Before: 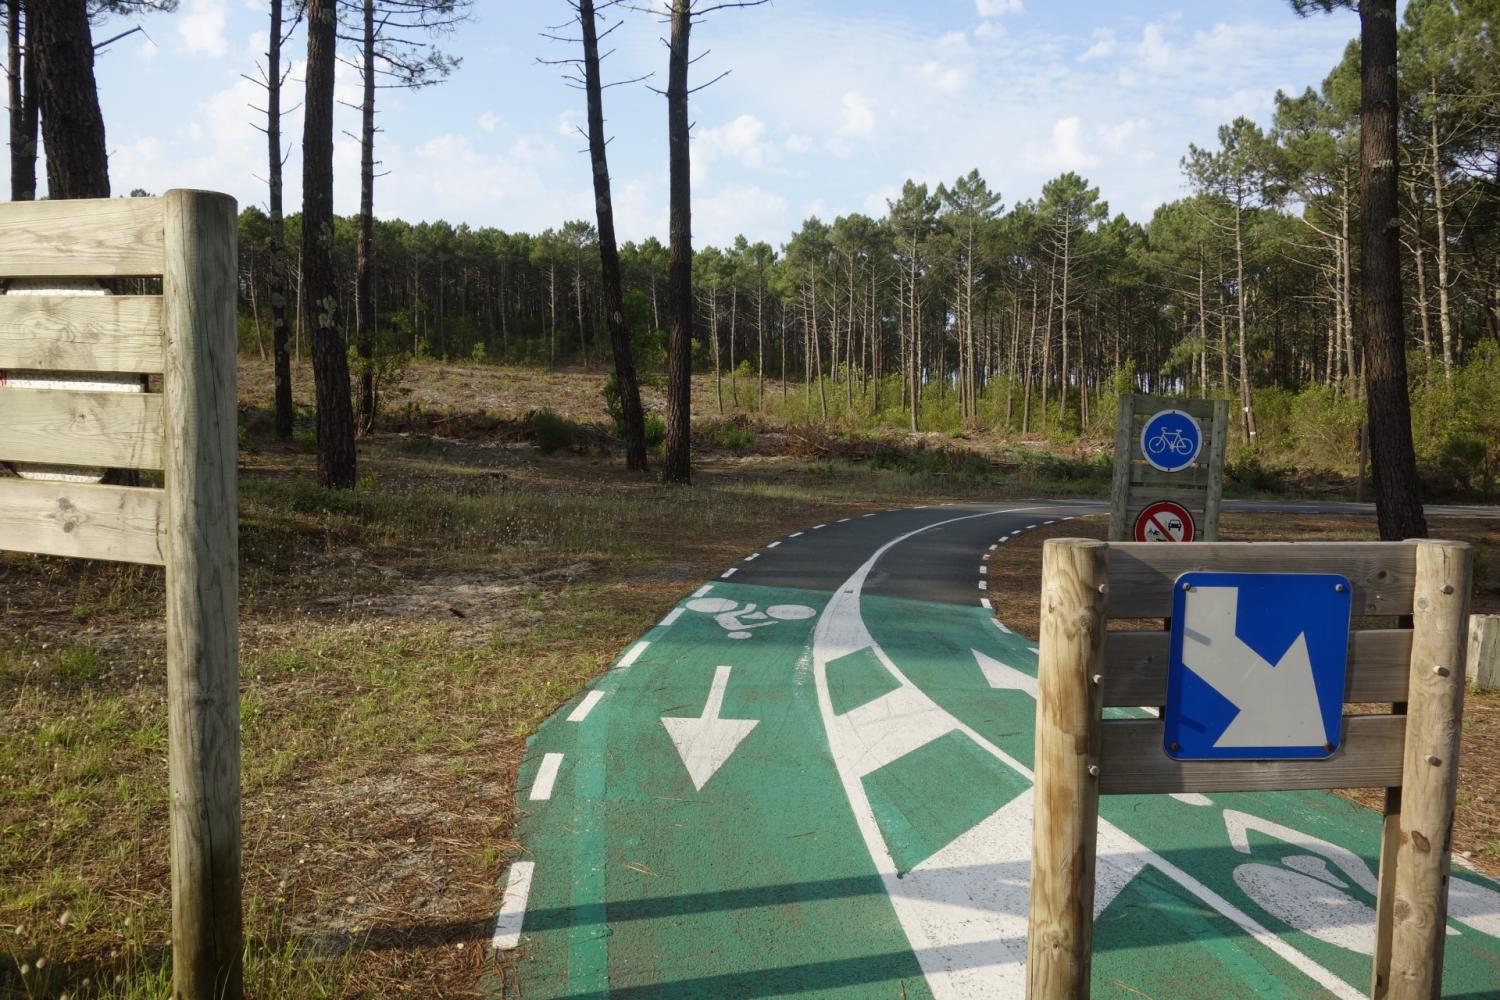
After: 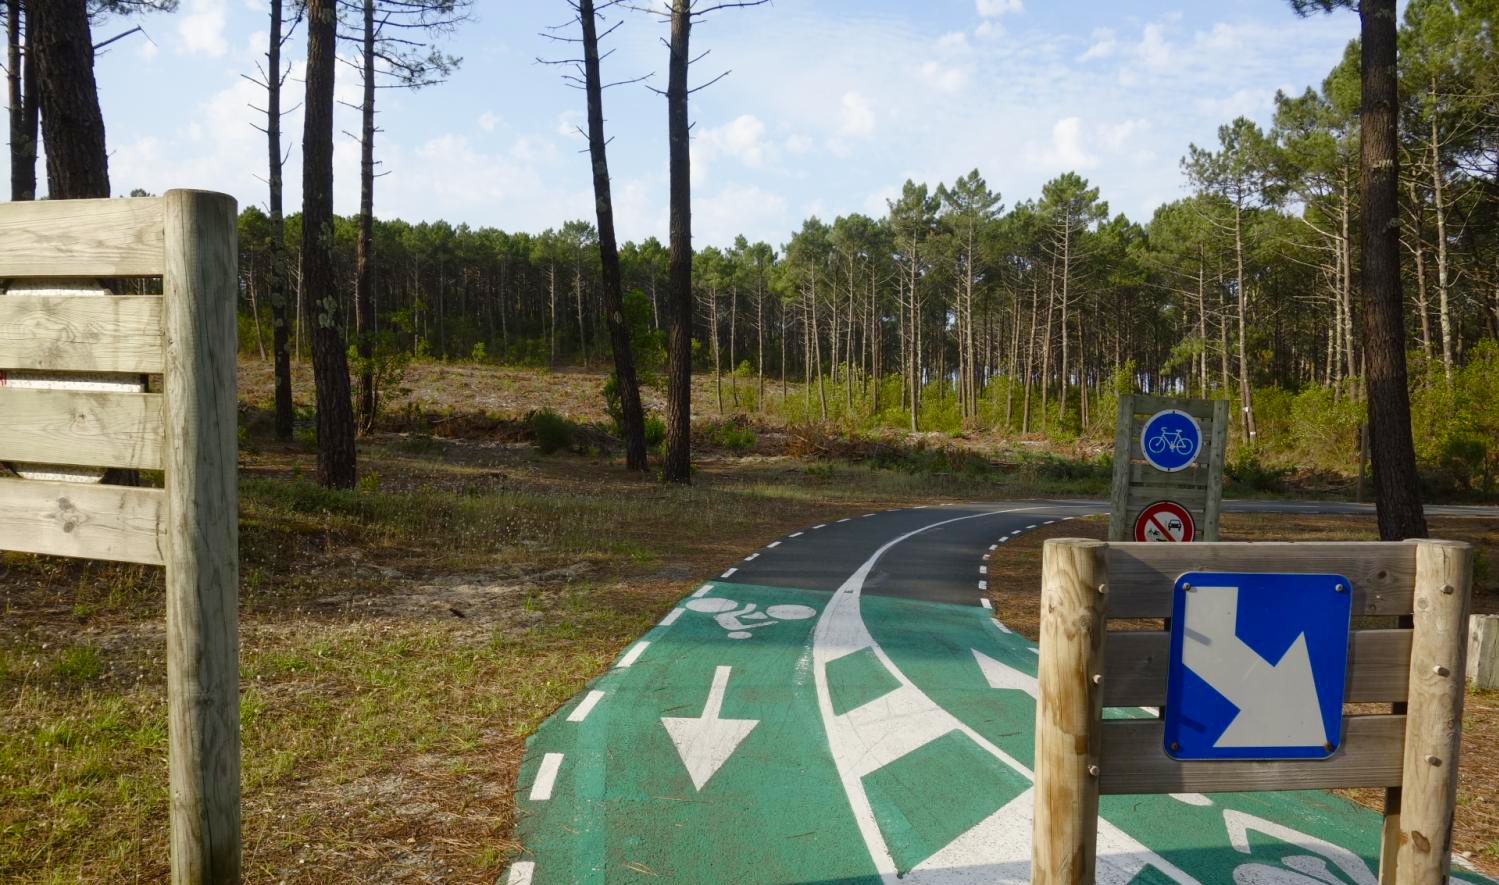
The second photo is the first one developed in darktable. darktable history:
color balance rgb: perceptual saturation grading › global saturation 20%, perceptual saturation grading › highlights -25%, perceptual saturation grading › shadows 25%
crop and rotate: top 0%, bottom 11.49%
